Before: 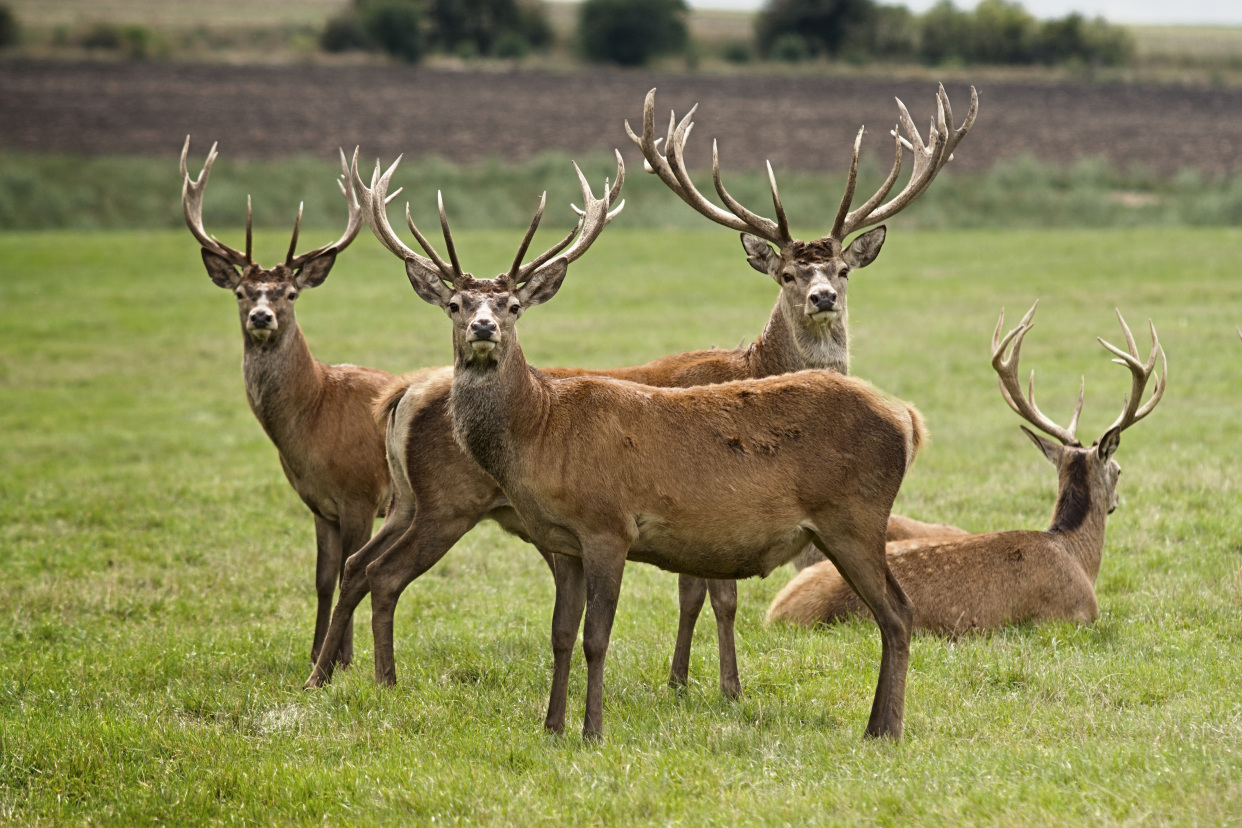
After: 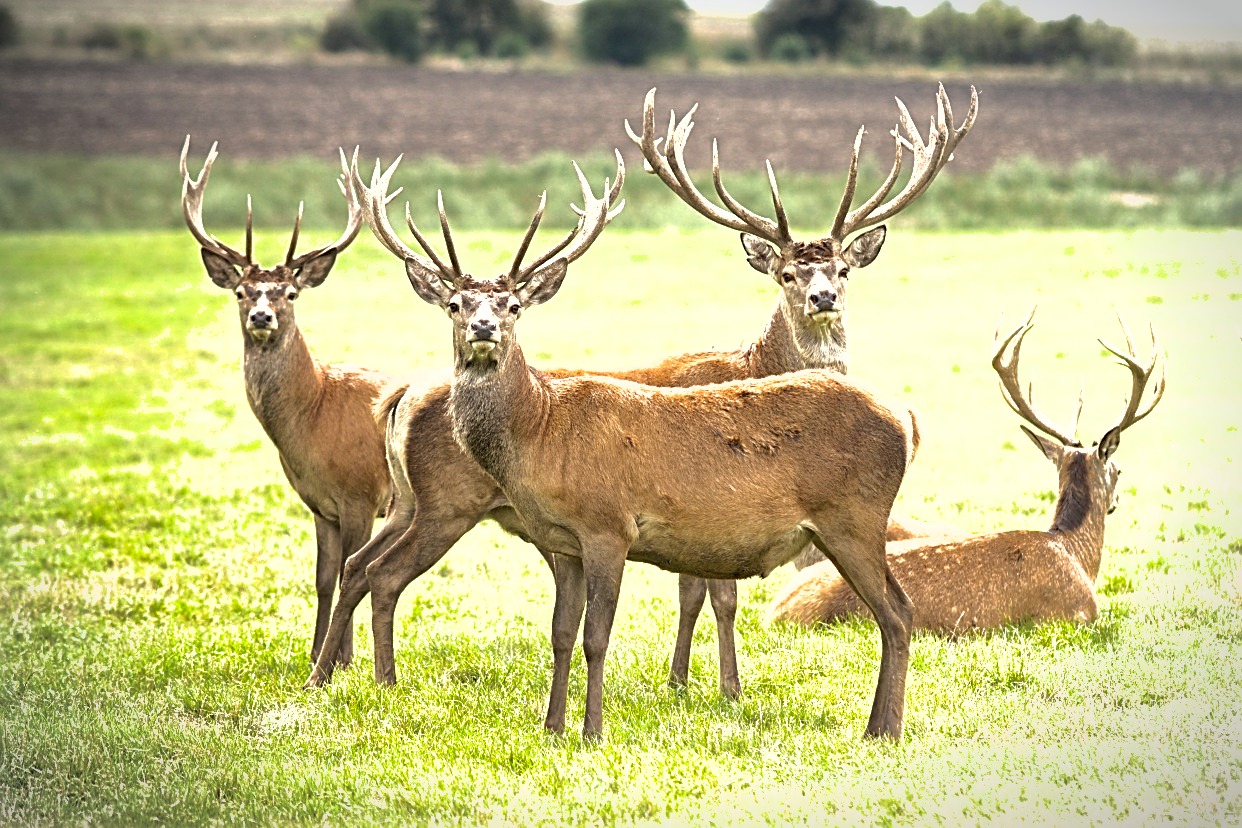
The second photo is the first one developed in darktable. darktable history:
tone equalizer: -8 EV -0.433 EV, -7 EV -0.414 EV, -6 EV -0.326 EV, -5 EV -0.225 EV, -3 EV 0.254 EV, -2 EV 0.36 EV, -1 EV 0.402 EV, +0 EV 0.425 EV
shadows and highlights: on, module defaults
exposure: exposure 1.059 EV, compensate exposure bias true, compensate highlight preservation false
vignetting: fall-off start 86.1%, automatic ratio true, unbound false
sharpen: on, module defaults
